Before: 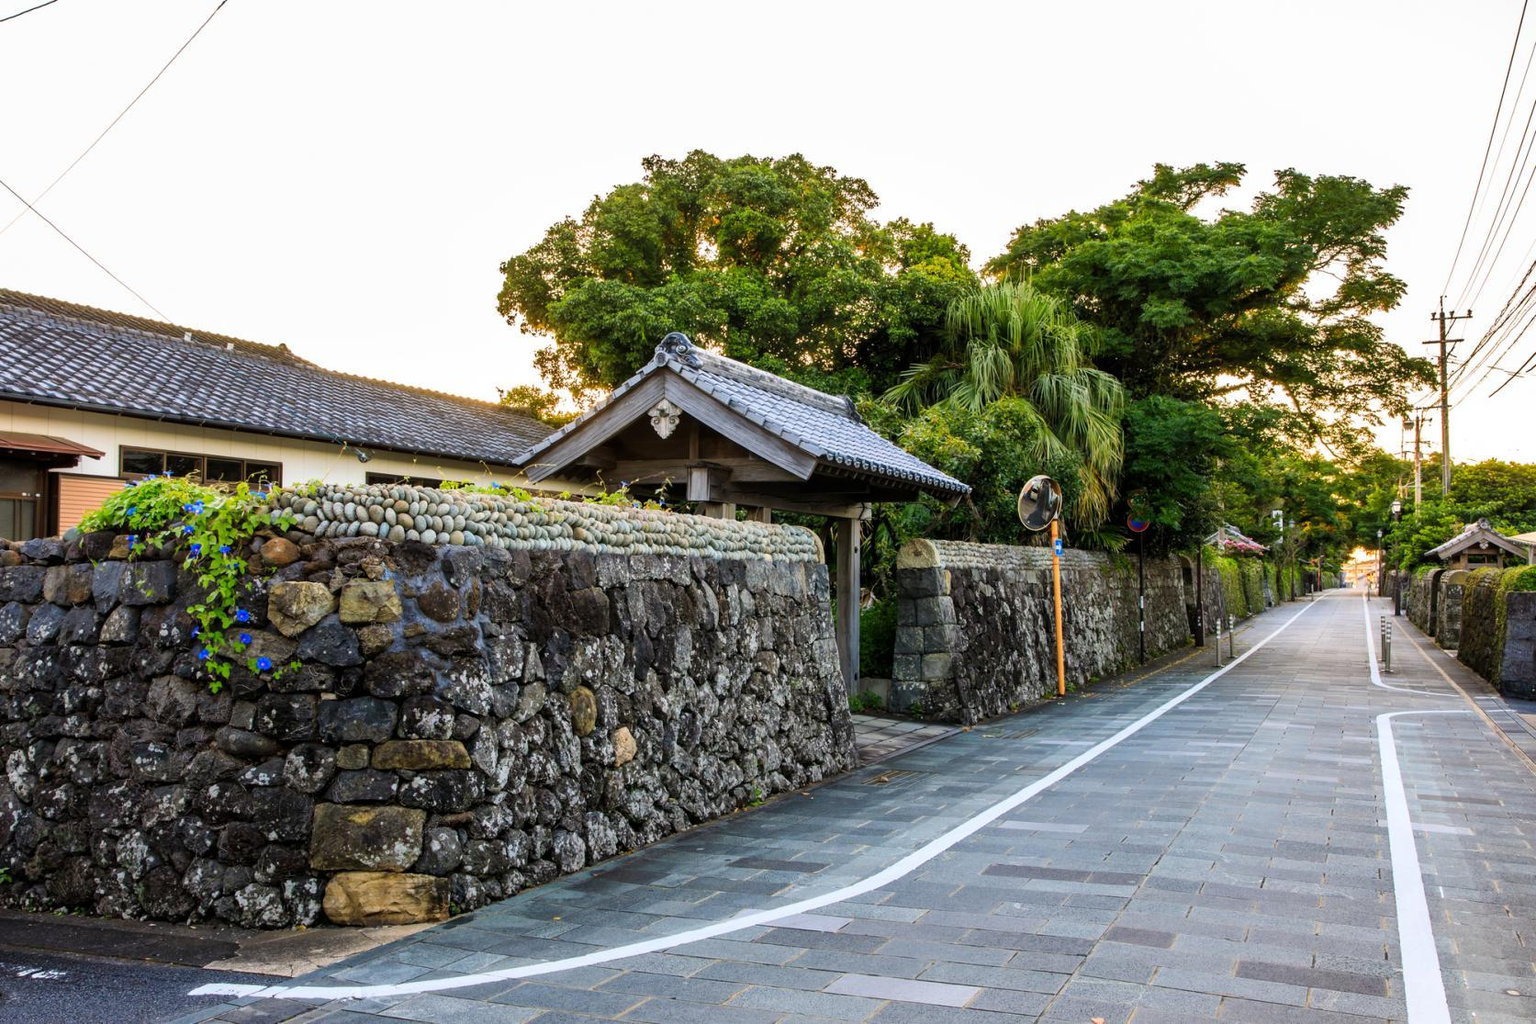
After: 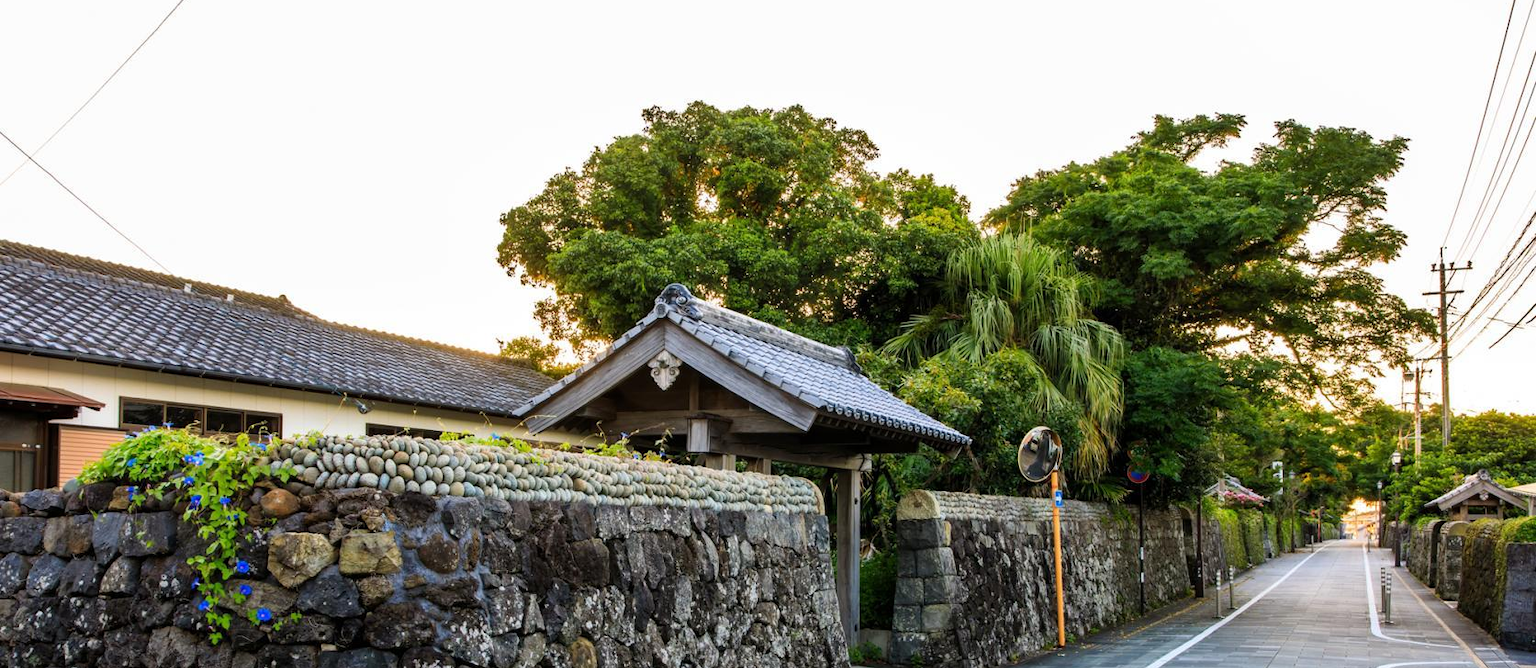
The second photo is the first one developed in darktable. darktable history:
crop and rotate: top 4.842%, bottom 29.864%
